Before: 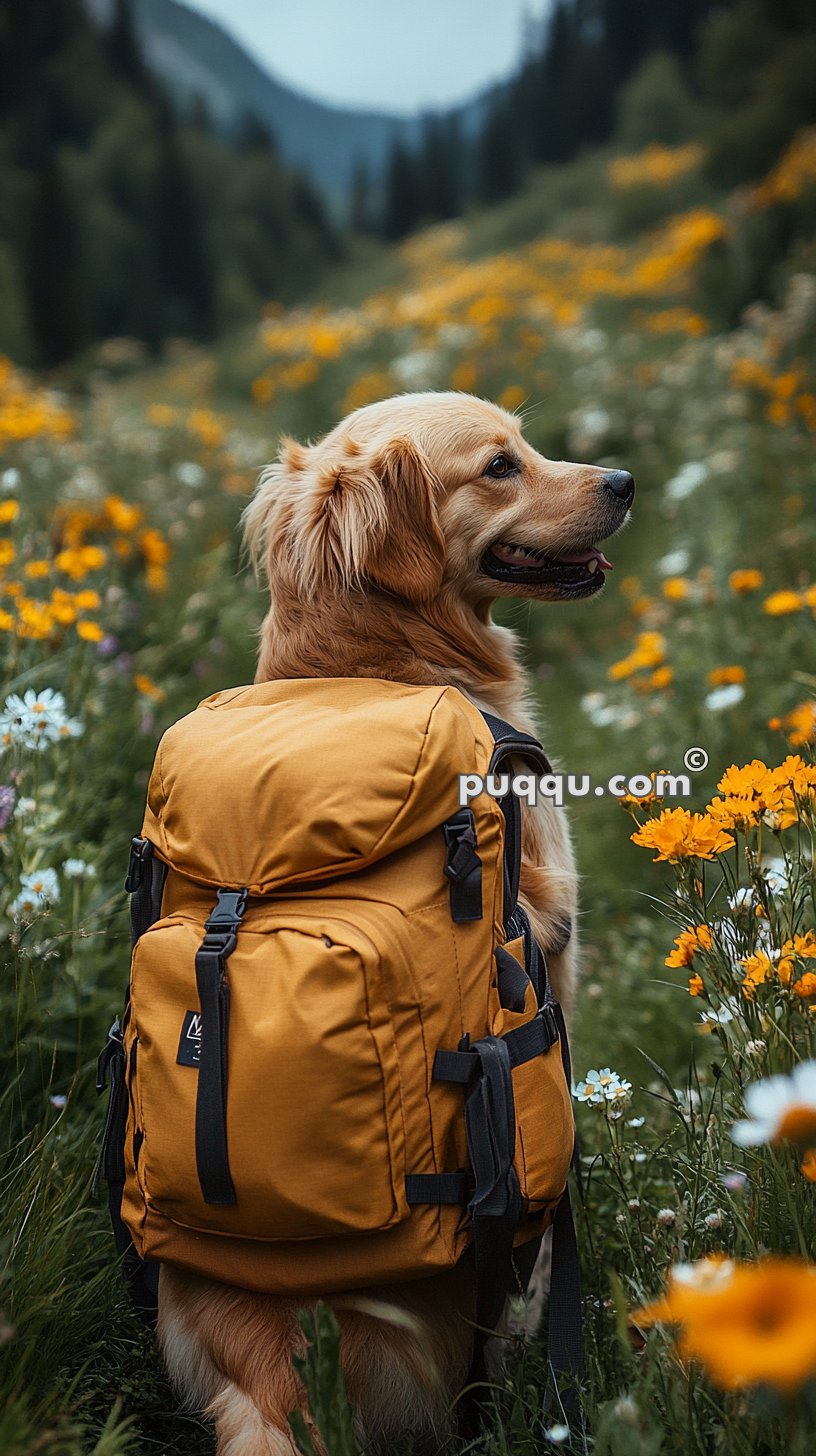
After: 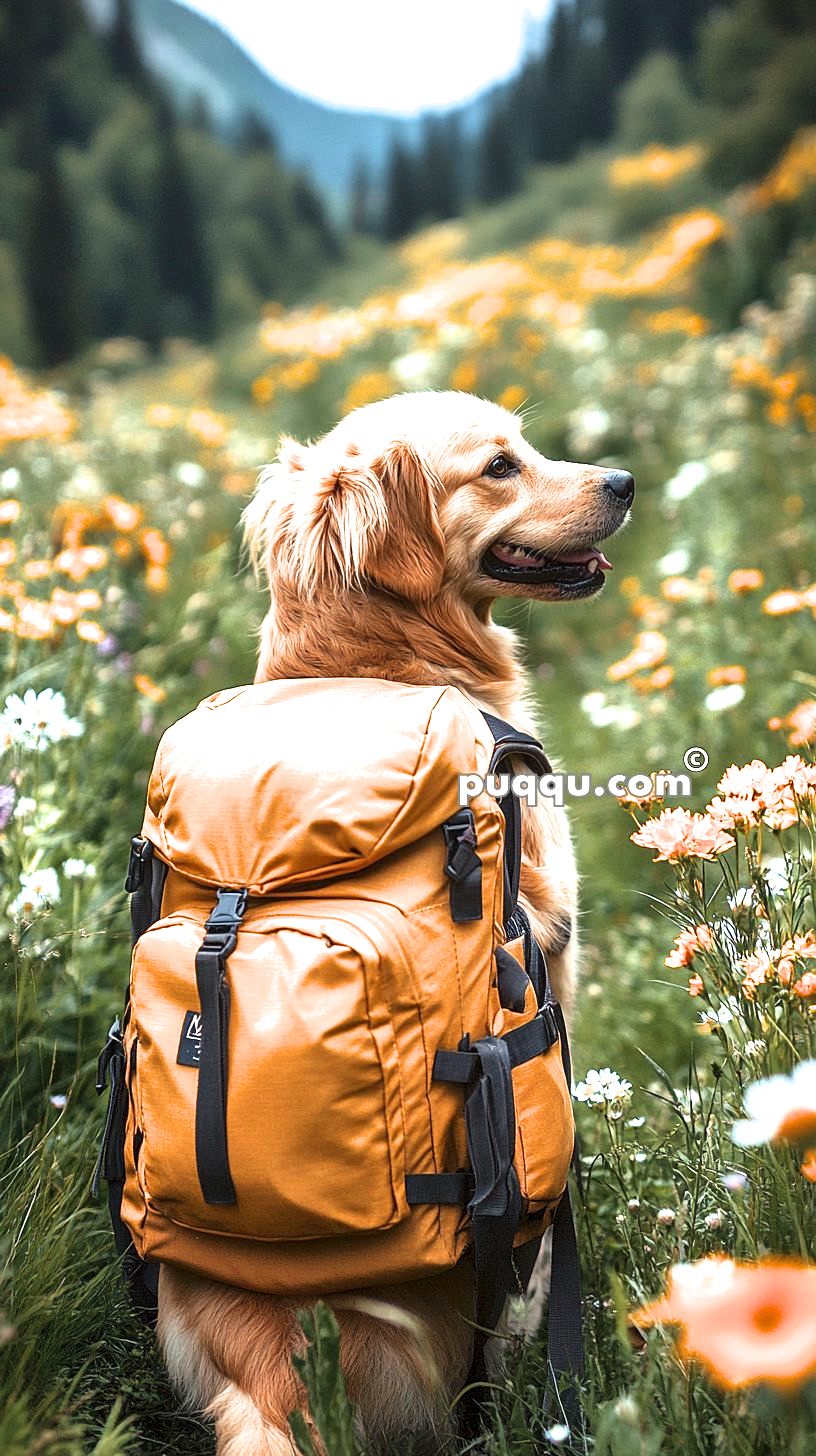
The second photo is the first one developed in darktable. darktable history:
exposure: black level correction 0, exposure 1.671 EV, compensate highlight preservation false
local contrast: mode bilateral grid, contrast 20, coarseness 49, detail 119%, midtone range 0.2
filmic rgb: black relative exposure -16 EV, white relative exposure 2.93 EV, hardness 9.97, color science v6 (2022), iterations of high-quality reconstruction 10
